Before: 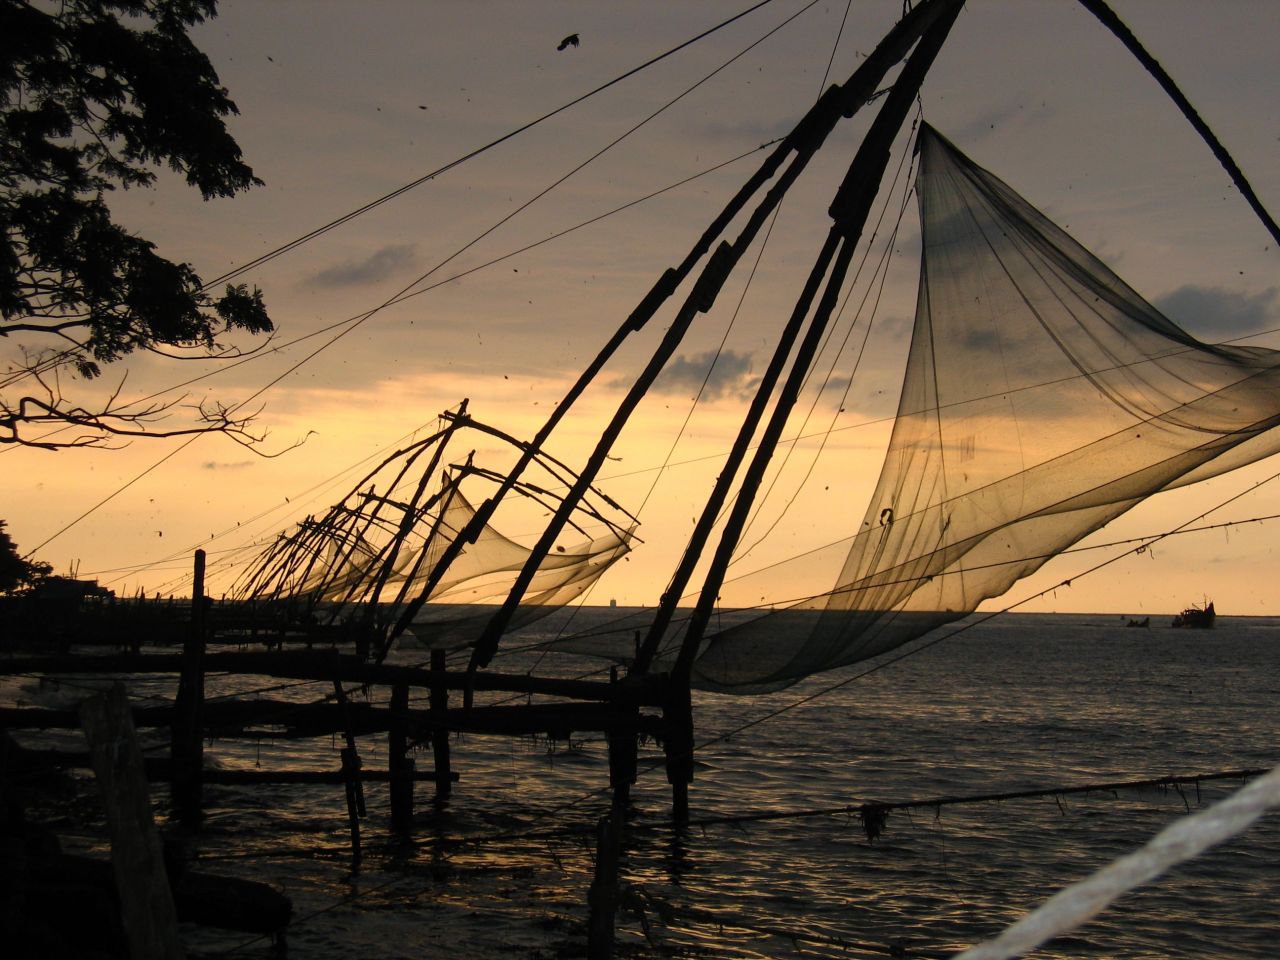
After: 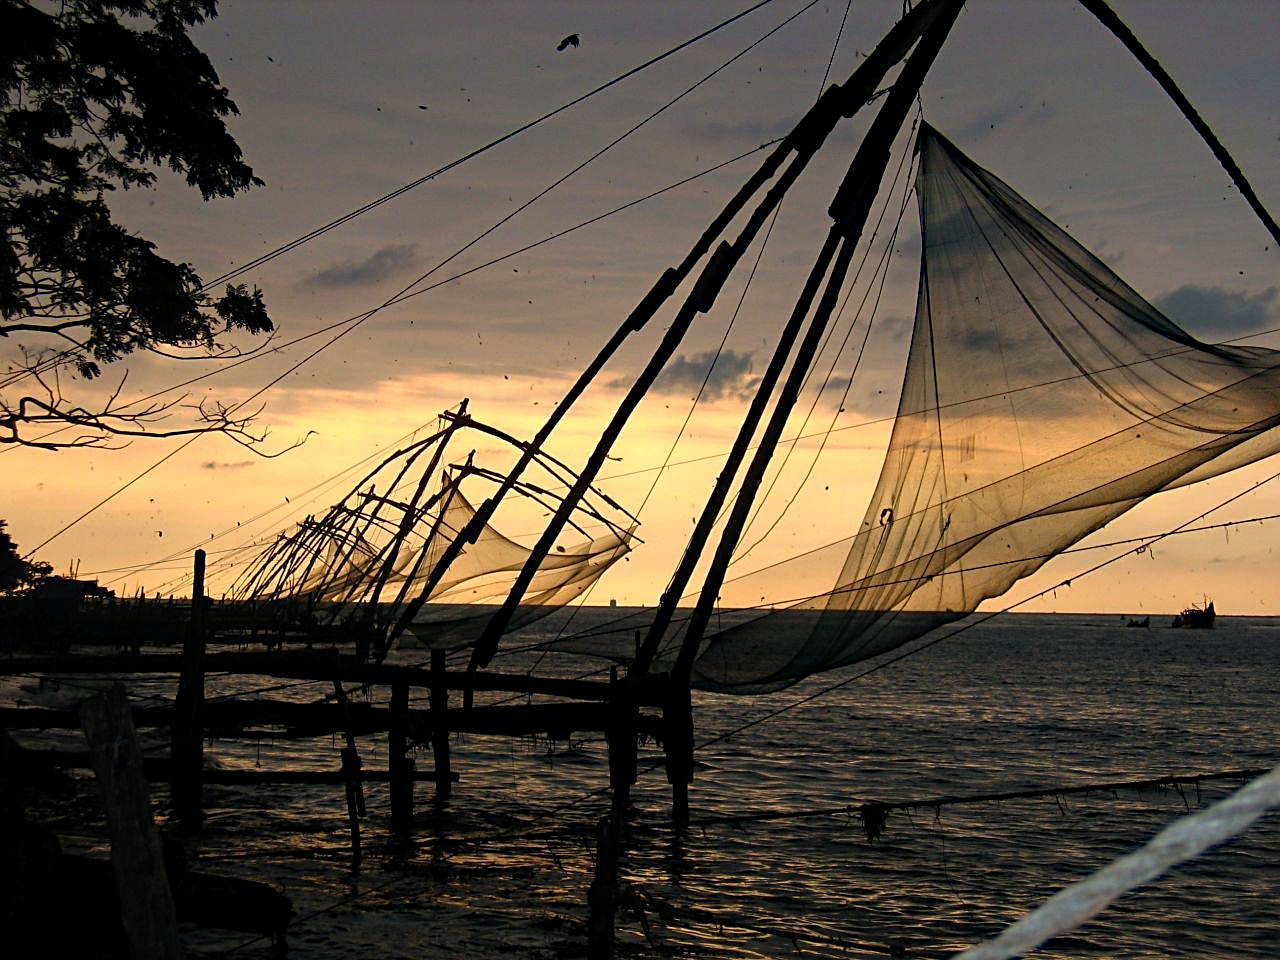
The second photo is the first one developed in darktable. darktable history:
sharpen: on, module defaults
haze removal: strength 0.28, distance 0.254, compatibility mode true, adaptive false
local contrast: highlights 105%, shadows 98%, detail 119%, midtone range 0.2
